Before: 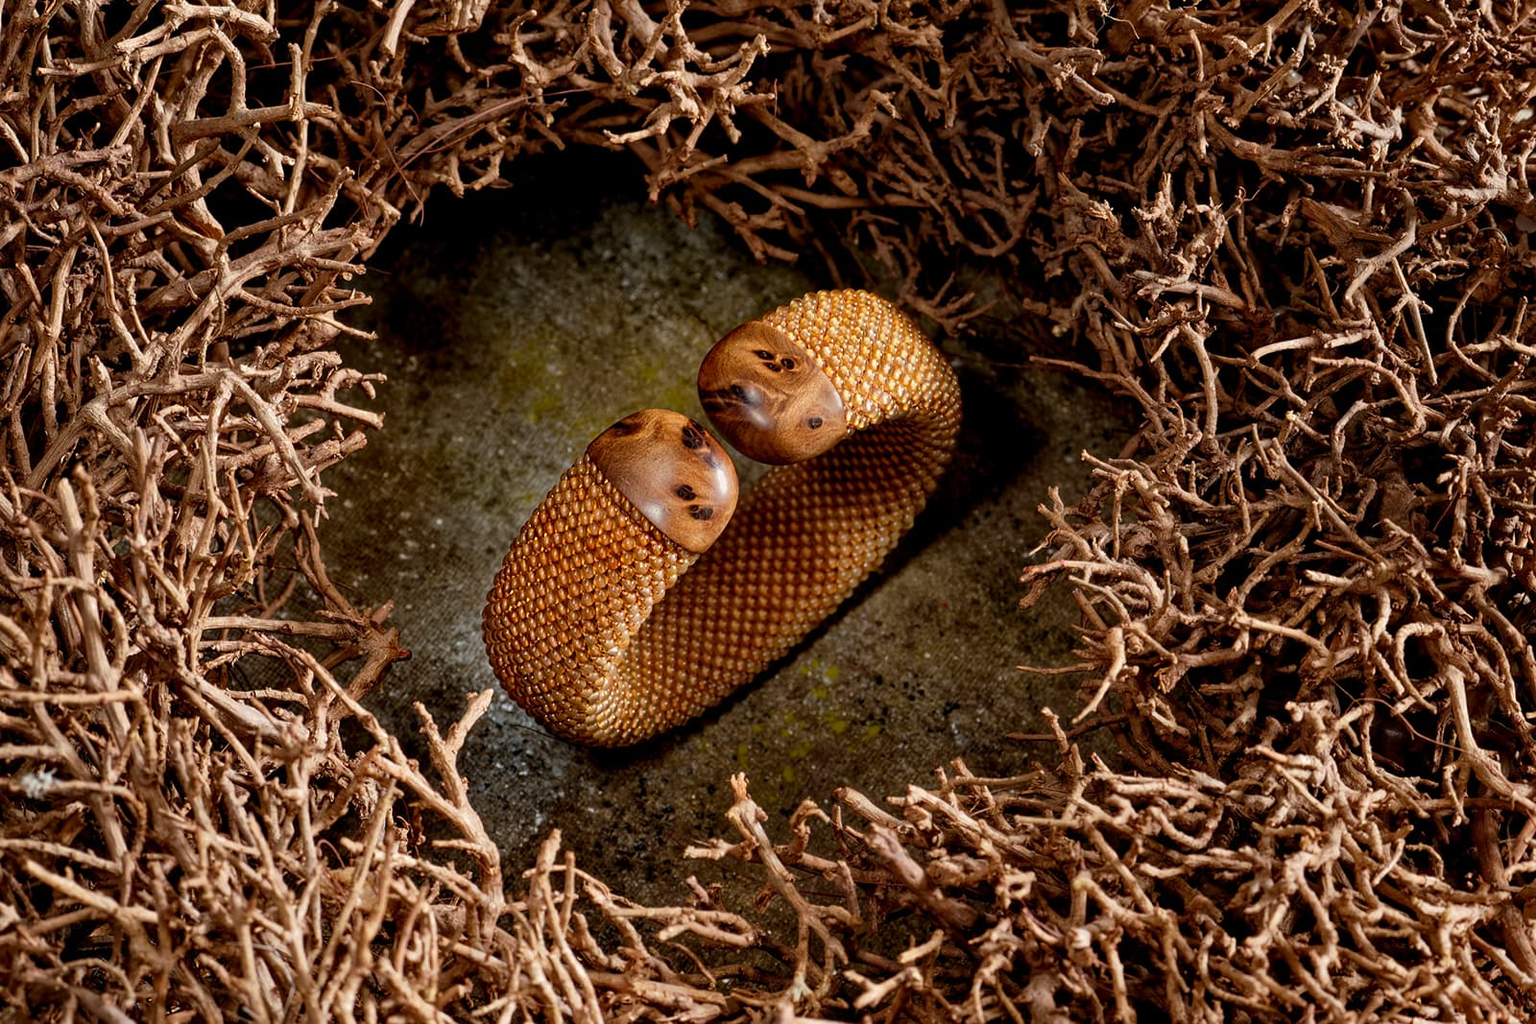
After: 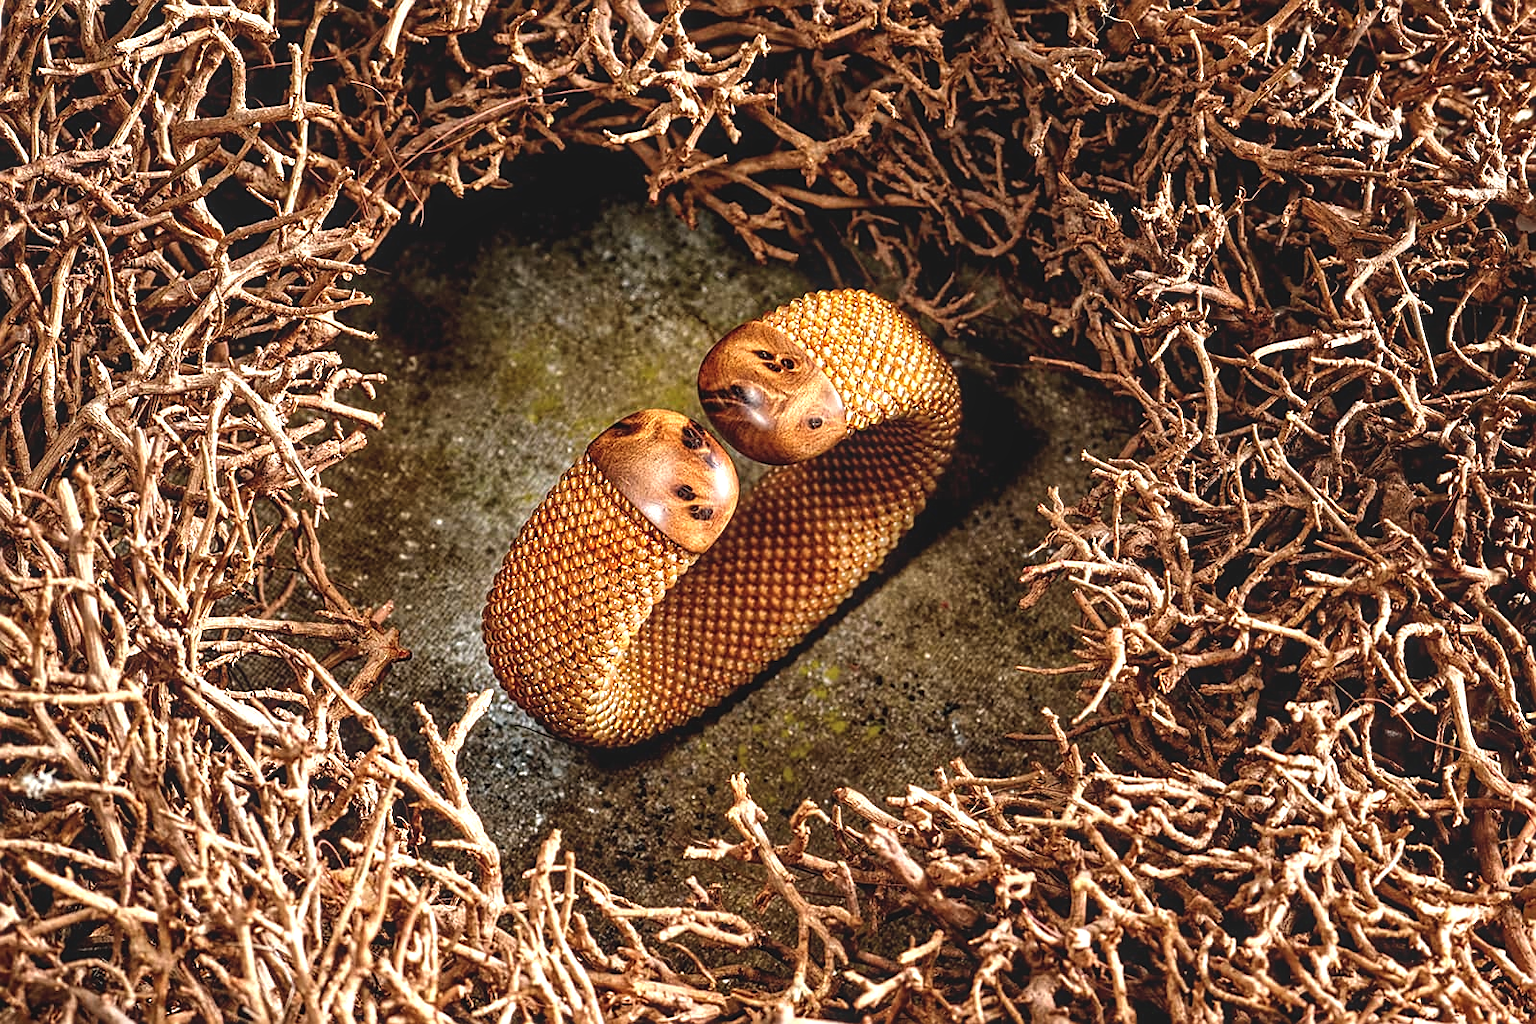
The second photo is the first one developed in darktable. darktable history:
exposure: black level correction -0.005, exposure 1.002 EV, compensate highlight preservation false
local contrast: on, module defaults
sharpen: on, module defaults
